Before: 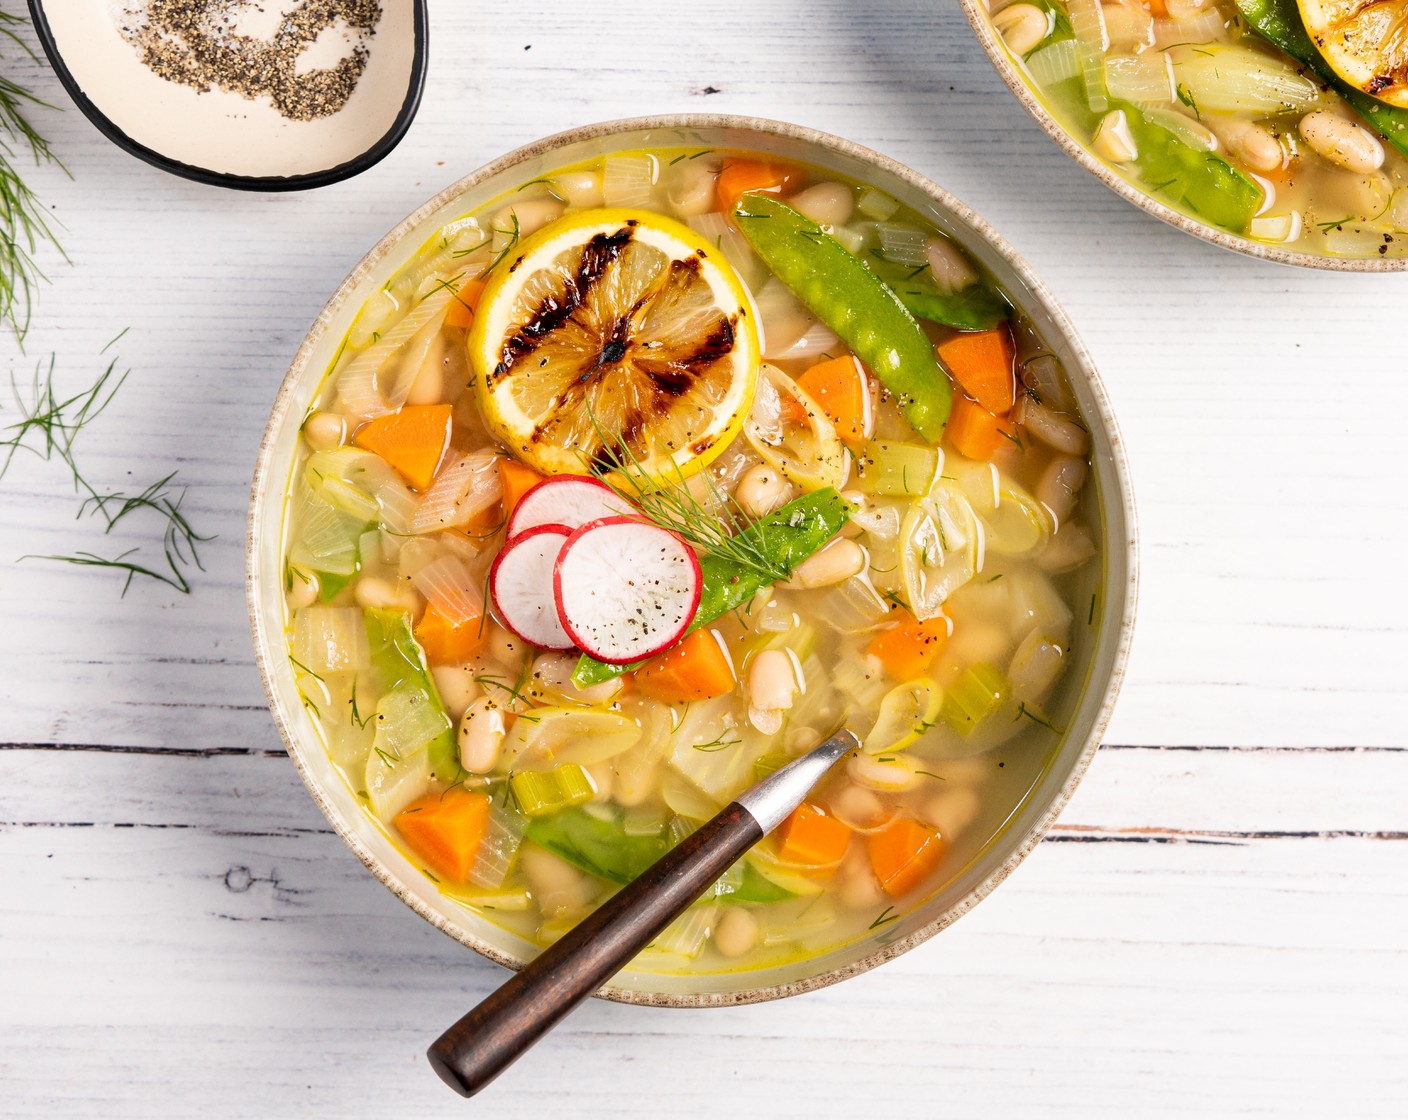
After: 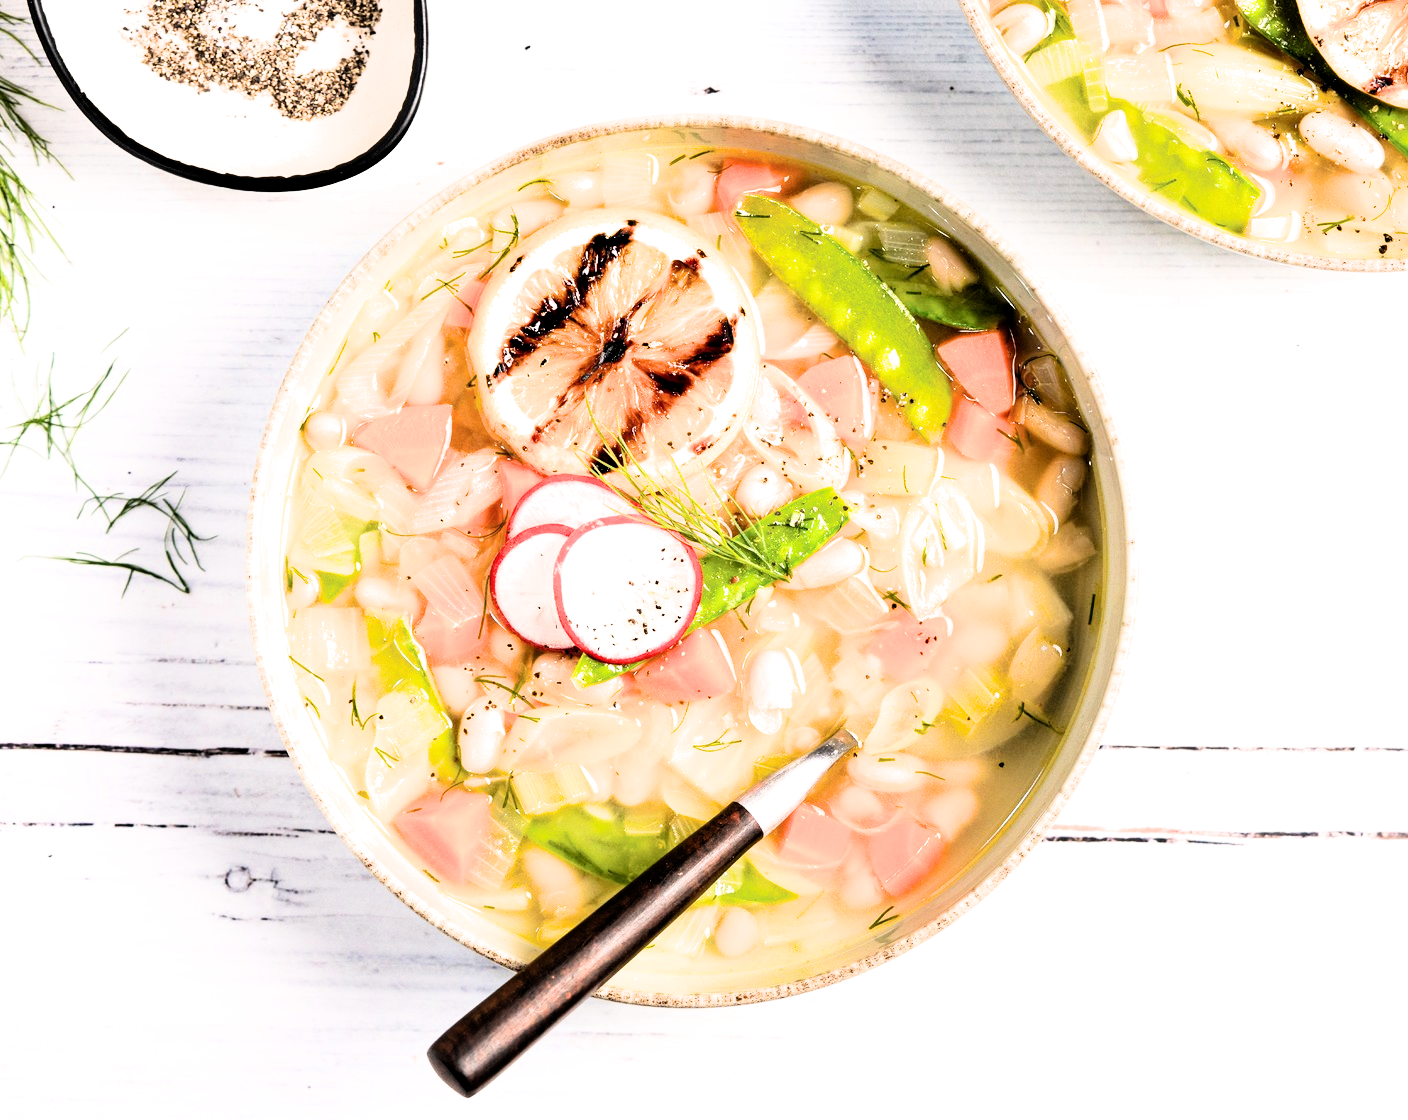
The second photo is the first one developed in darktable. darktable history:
tone equalizer: -8 EV -0.776 EV, -7 EV -0.722 EV, -6 EV -0.568 EV, -5 EV -0.41 EV, -3 EV 0.384 EV, -2 EV 0.6 EV, -1 EV 0.681 EV, +0 EV 0.767 EV, edges refinement/feathering 500, mask exposure compensation -1.57 EV, preserve details no
exposure: black level correction 0, exposure 0.592 EV, compensate exposure bias true, compensate highlight preservation false
filmic rgb: middle gray luminance 10.27%, black relative exposure -8.63 EV, white relative exposure 3.34 EV, target black luminance 0%, hardness 5.2, latitude 44.59%, contrast 1.311, highlights saturation mix 6.48%, shadows ↔ highlights balance 25.13%, iterations of high-quality reconstruction 0
